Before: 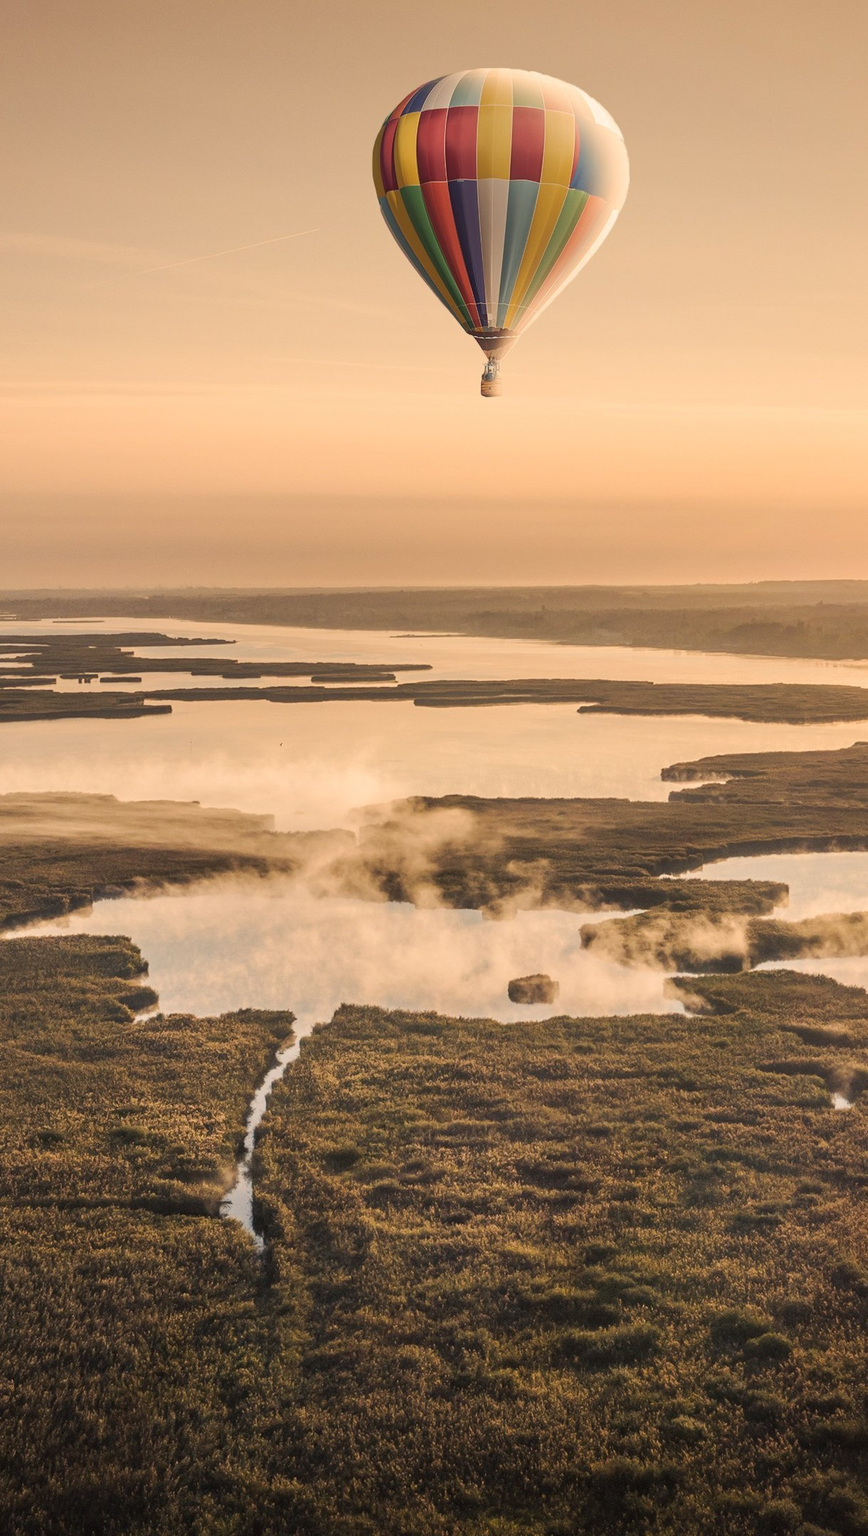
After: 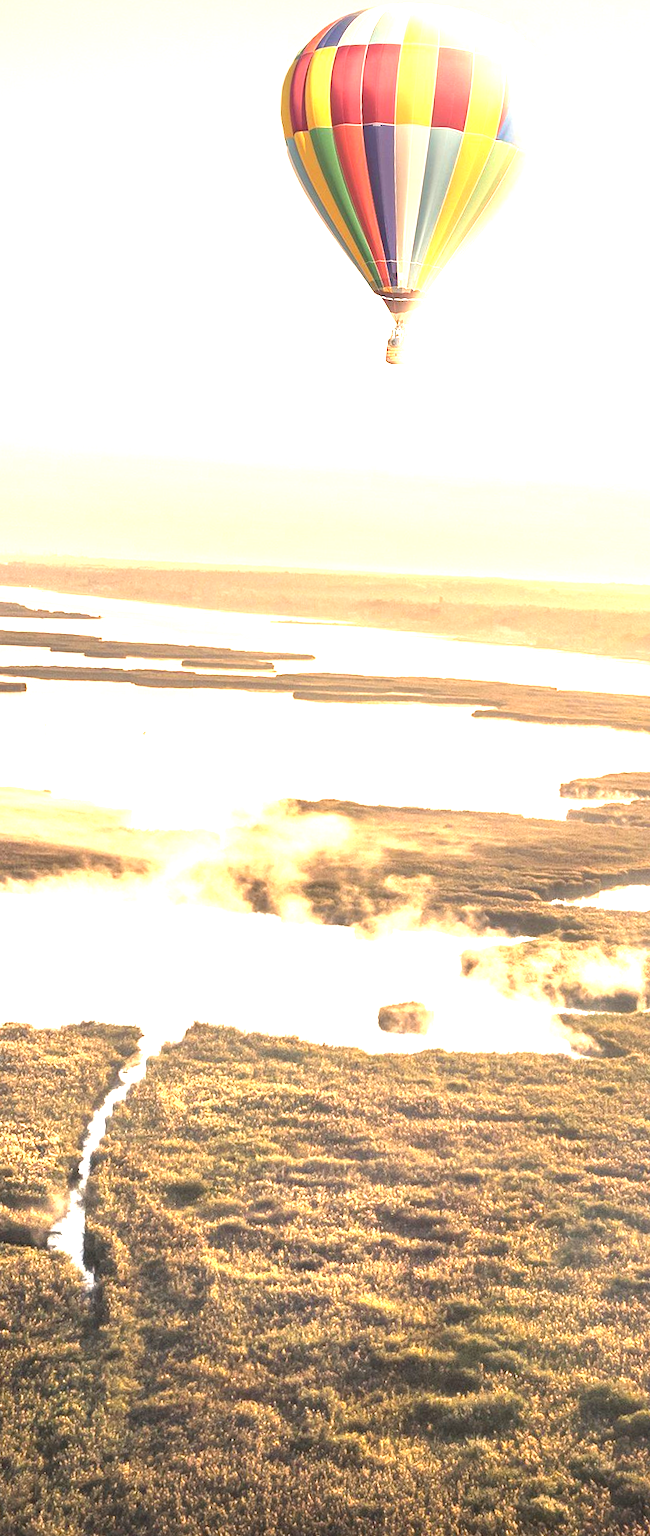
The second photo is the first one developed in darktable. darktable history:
exposure: black level correction 0, exposure 2.088 EV, compensate exposure bias true, compensate highlight preservation false
crop and rotate: angle -3.27°, left 14.277%, top 0.028%, right 10.766%, bottom 0.028%
